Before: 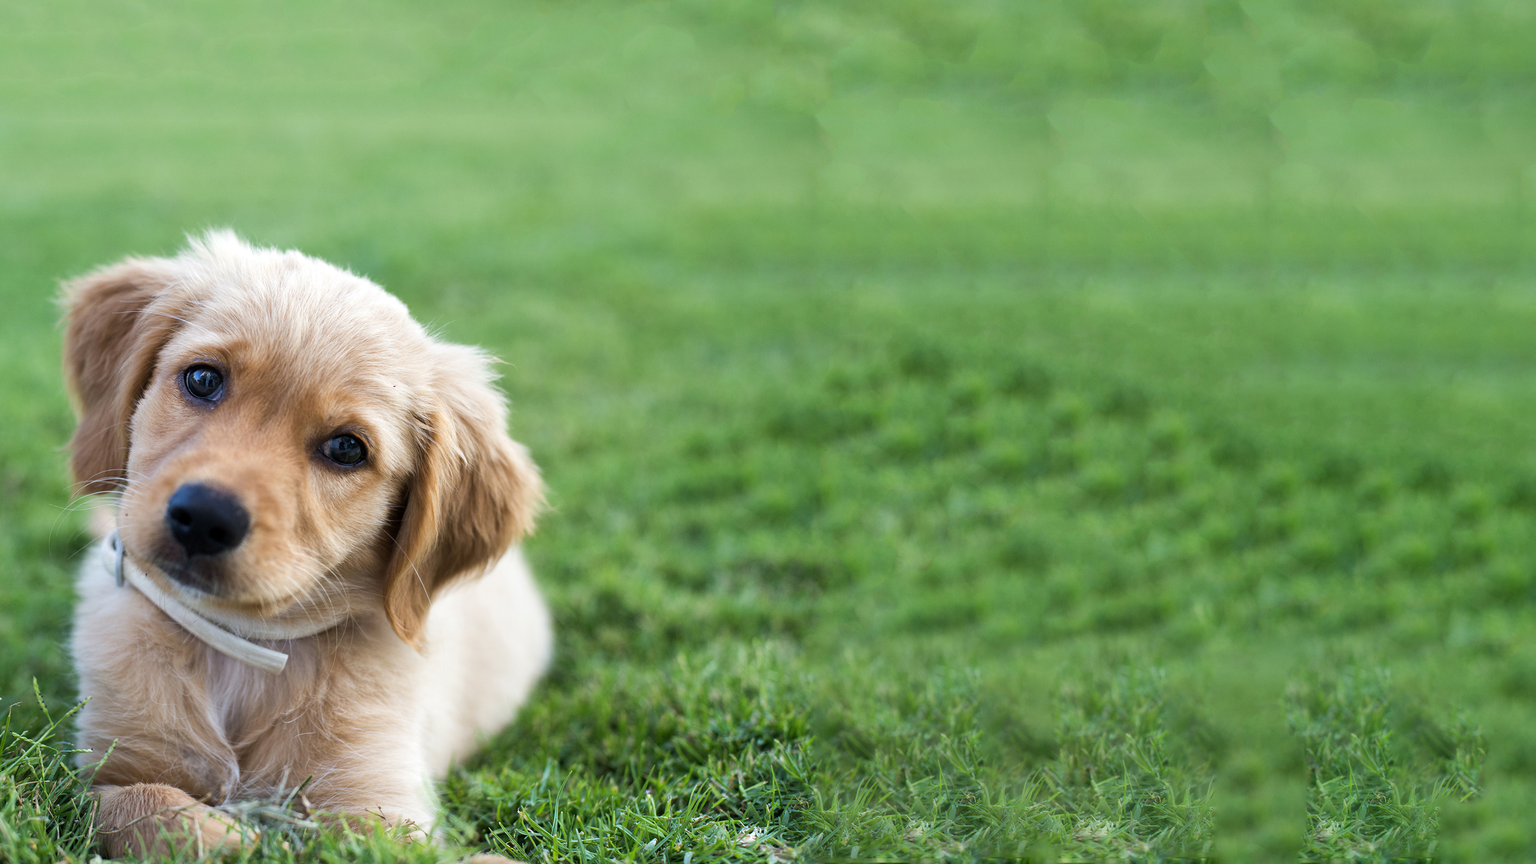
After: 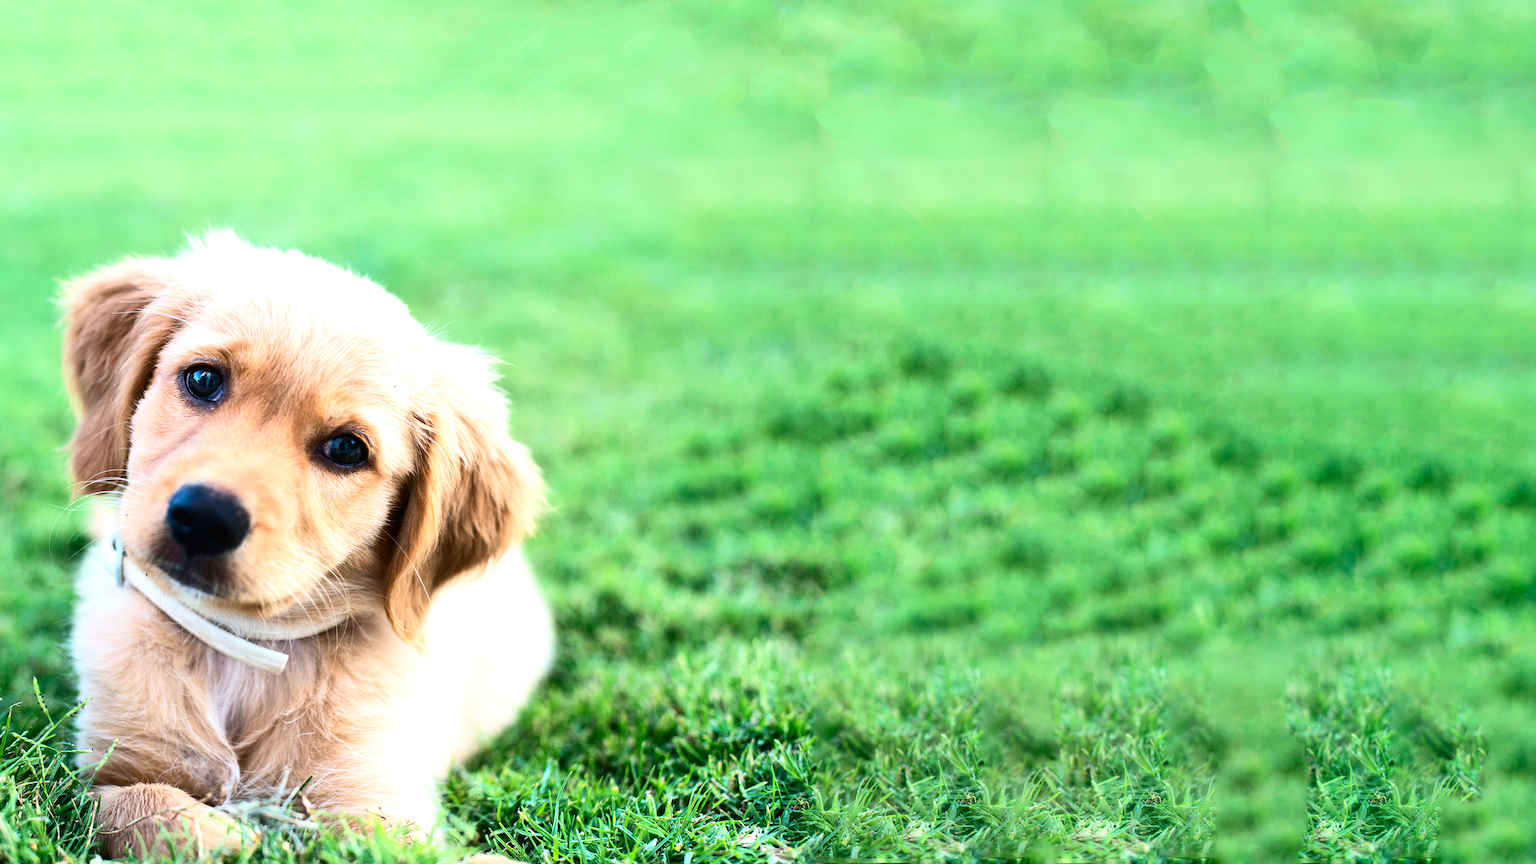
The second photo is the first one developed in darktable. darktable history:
contrast brightness saturation: contrast 0.287
exposure: black level correction -0.002, exposure 0.714 EV, compensate highlight preservation false
